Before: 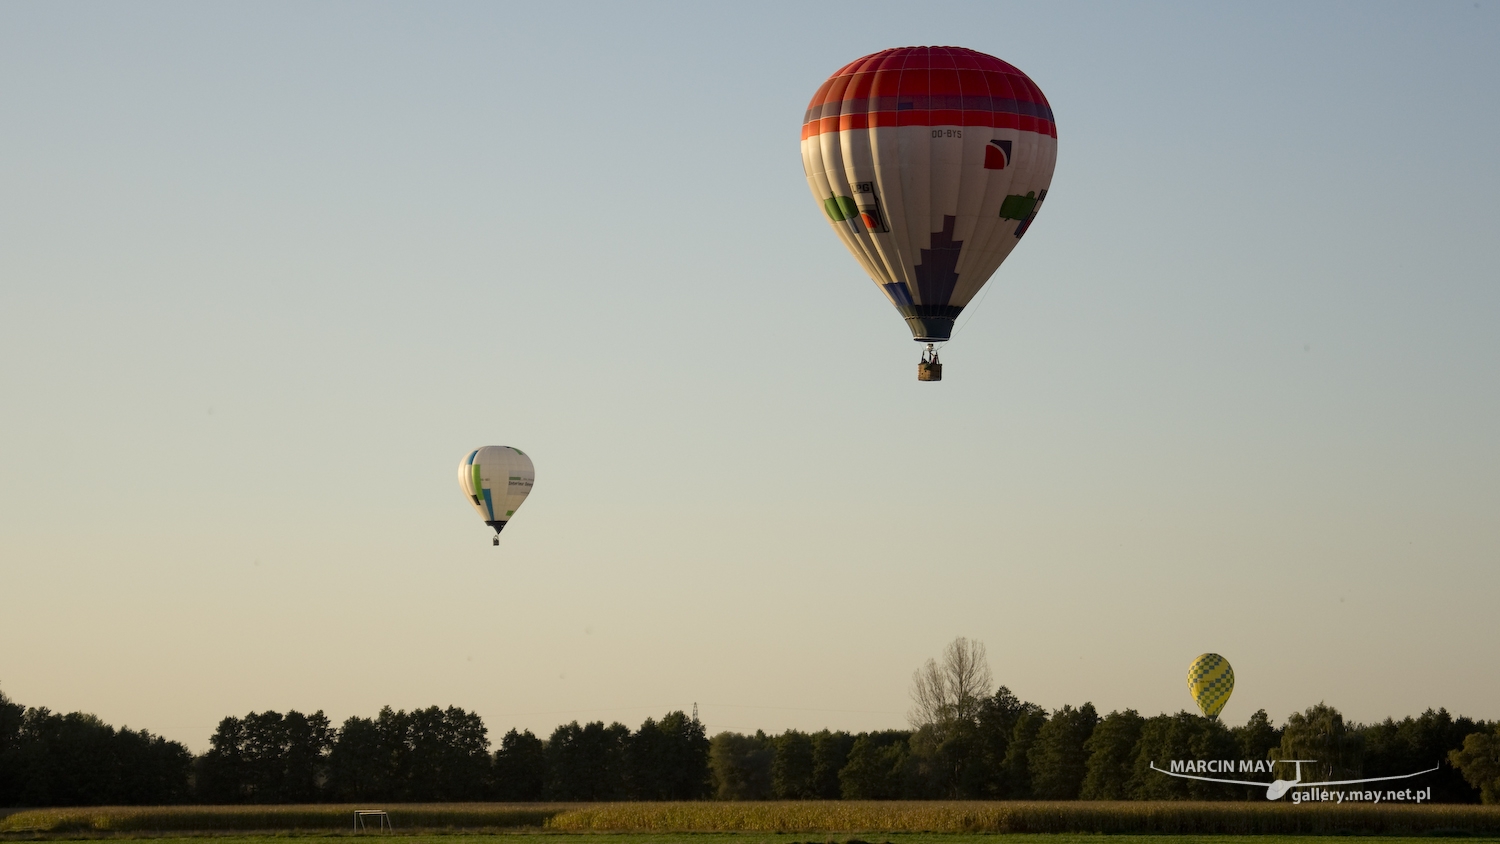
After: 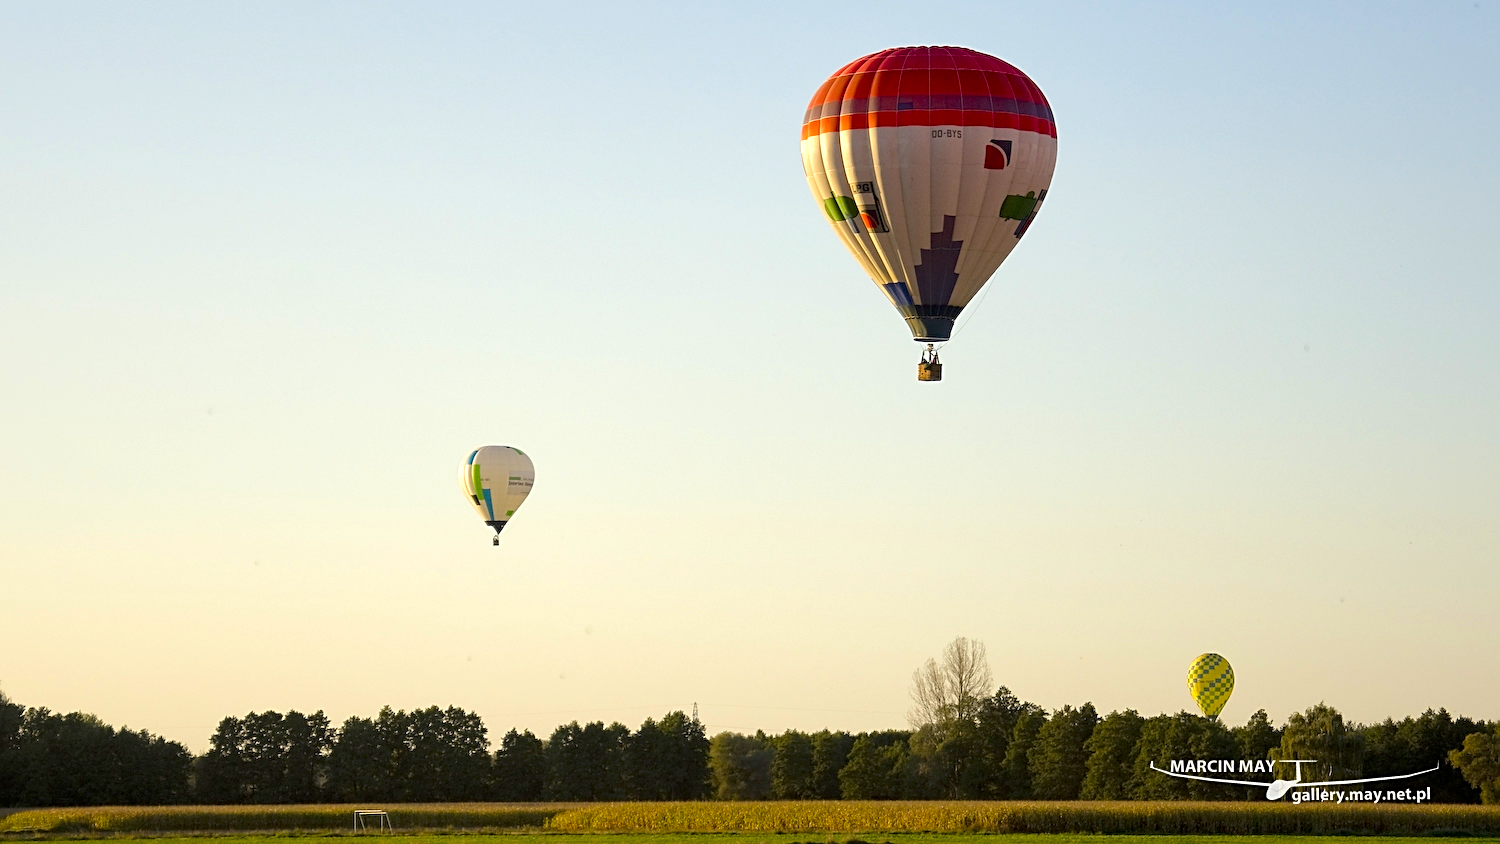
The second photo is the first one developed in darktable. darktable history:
local contrast: mode bilateral grid, contrast 21, coarseness 100, detail 150%, midtone range 0.2
exposure: black level correction 0, exposure 0.302 EV, compensate highlight preservation false
sharpen: on, module defaults
color balance rgb: perceptual saturation grading › global saturation 25.024%
tone equalizer: -8 EV 0.967 EV, -7 EV 0.99 EV, -6 EV 1.01 EV, -5 EV 0.963 EV, -4 EV 0.995 EV, -3 EV 0.769 EV, -2 EV 0.524 EV, -1 EV 0.263 EV, edges refinement/feathering 500, mask exposure compensation -1.57 EV, preserve details no
